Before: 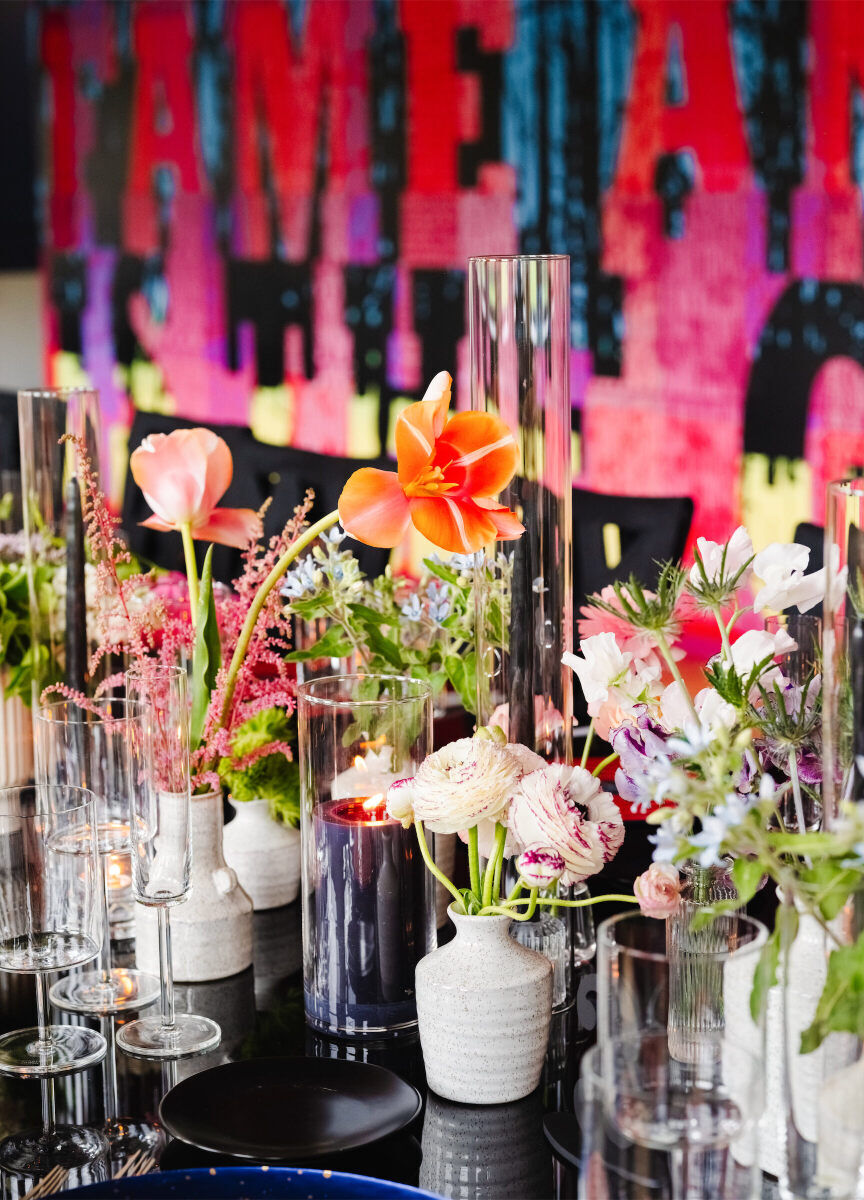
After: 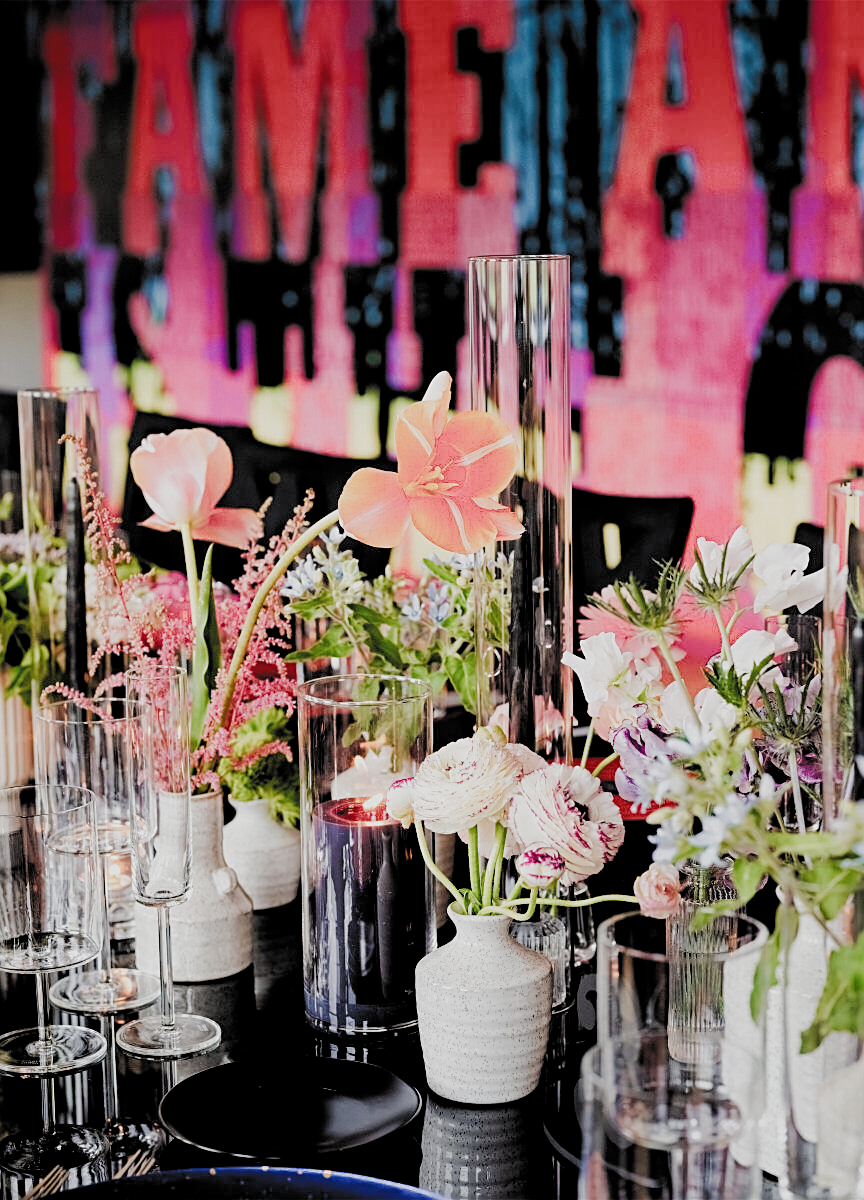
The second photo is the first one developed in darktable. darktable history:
sharpen: amount 0.492
tone equalizer: edges refinement/feathering 500, mask exposure compensation -1.57 EV, preserve details no
filmic rgb: black relative exposure -3.95 EV, white relative exposure 3.16 EV, hardness 2.87, color science v5 (2021), contrast in shadows safe, contrast in highlights safe
